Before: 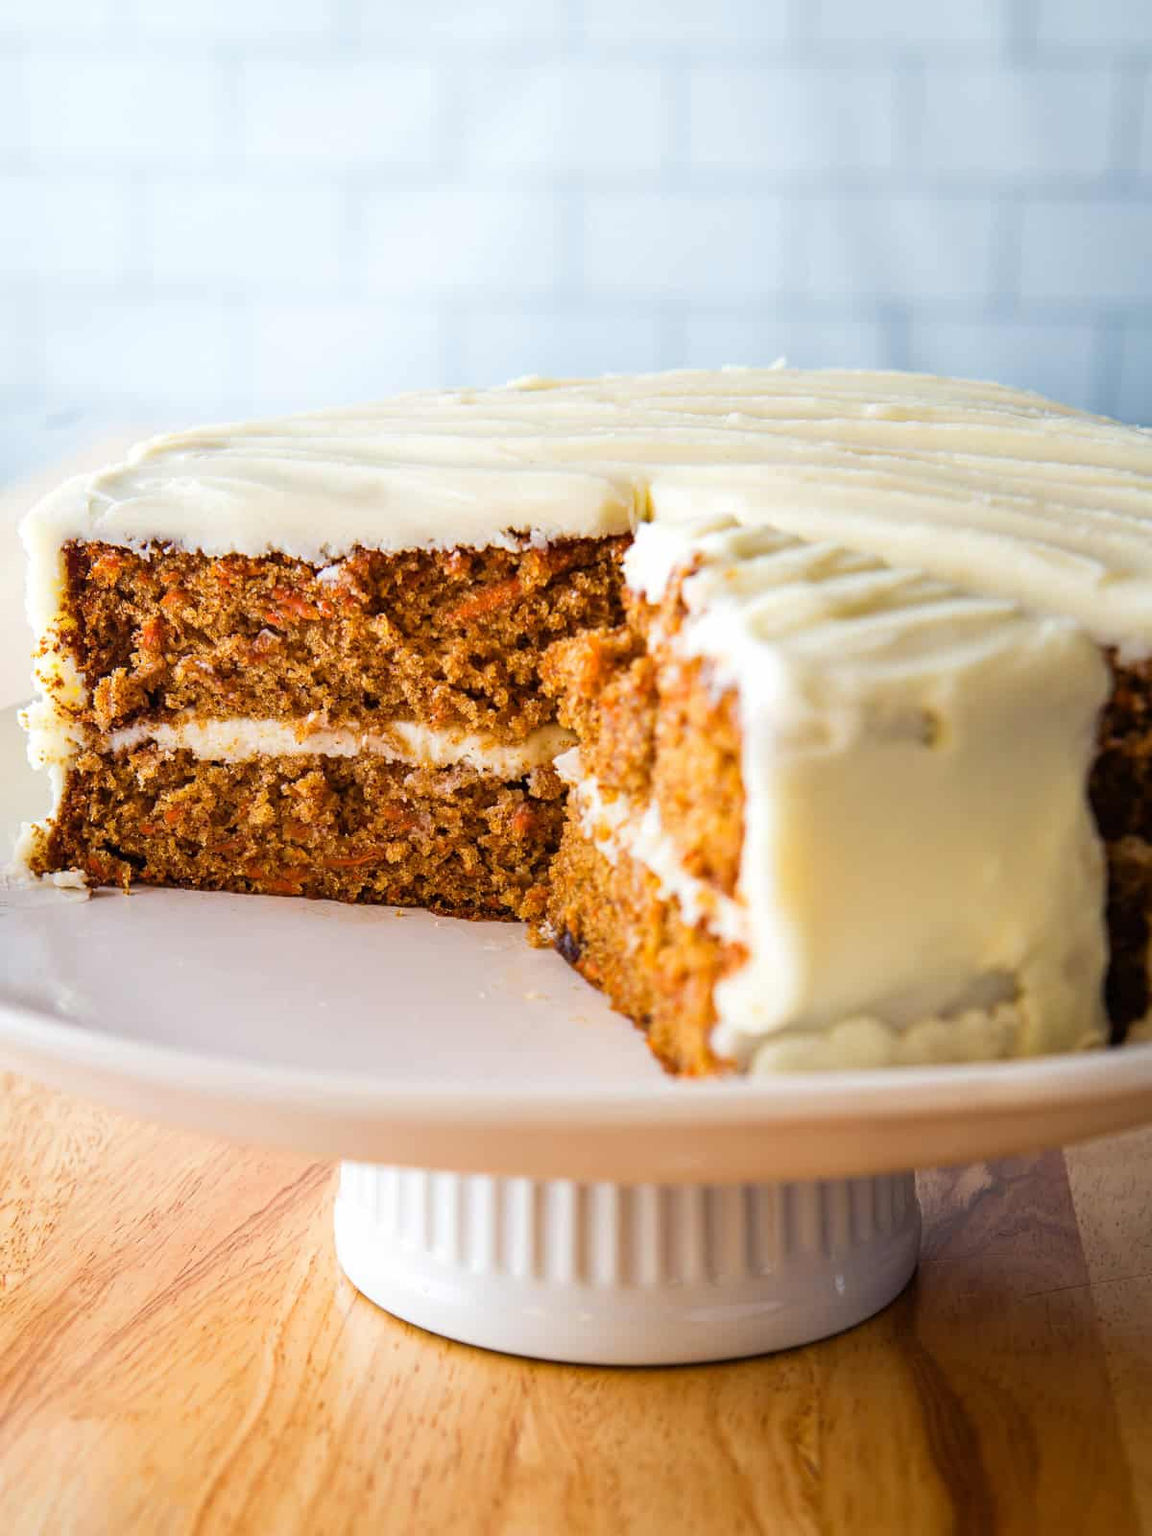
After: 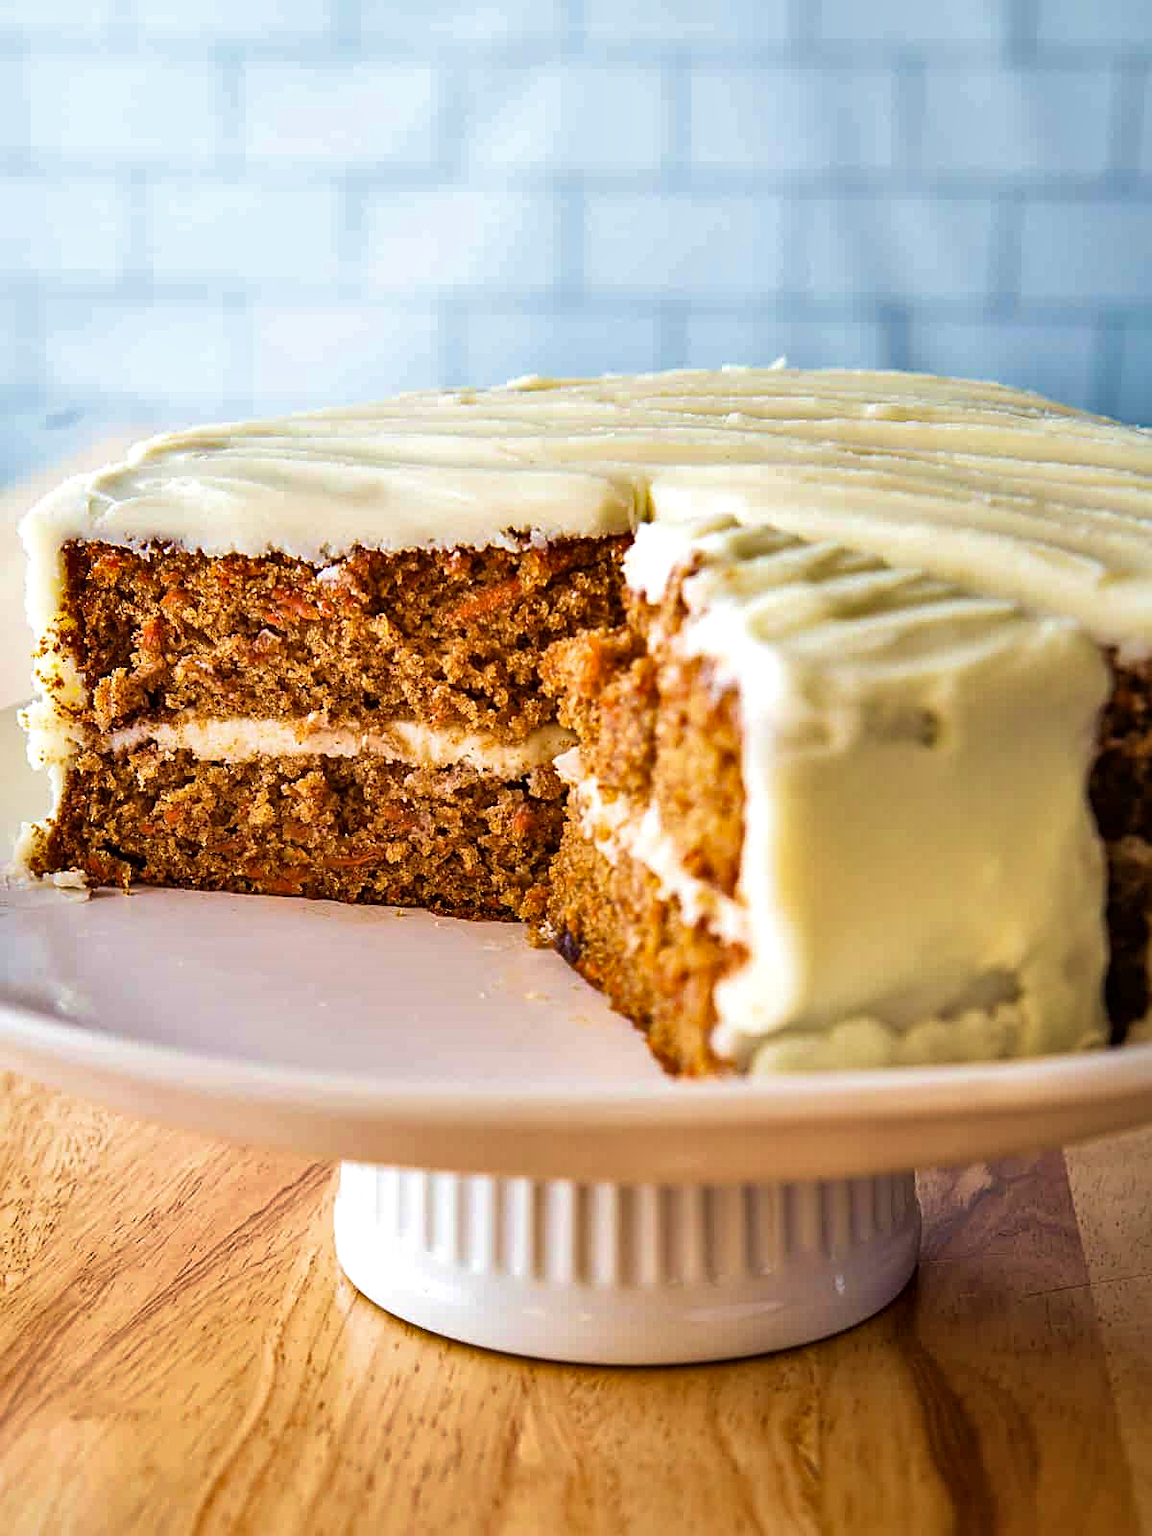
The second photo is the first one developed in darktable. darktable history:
sharpen: on, module defaults
shadows and highlights: soften with gaussian
velvia: strength 50%
local contrast: mode bilateral grid, contrast 20, coarseness 50, detail 132%, midtone range 0.2
